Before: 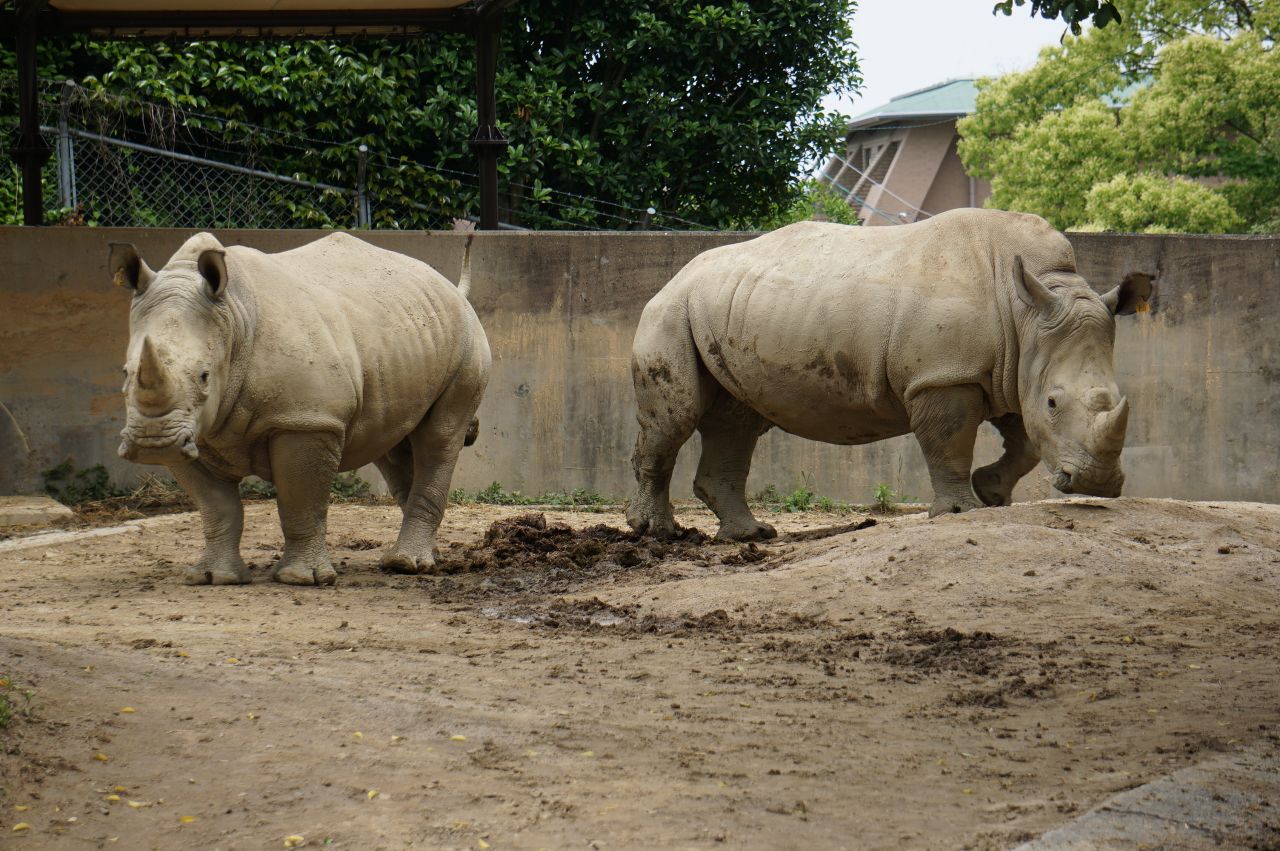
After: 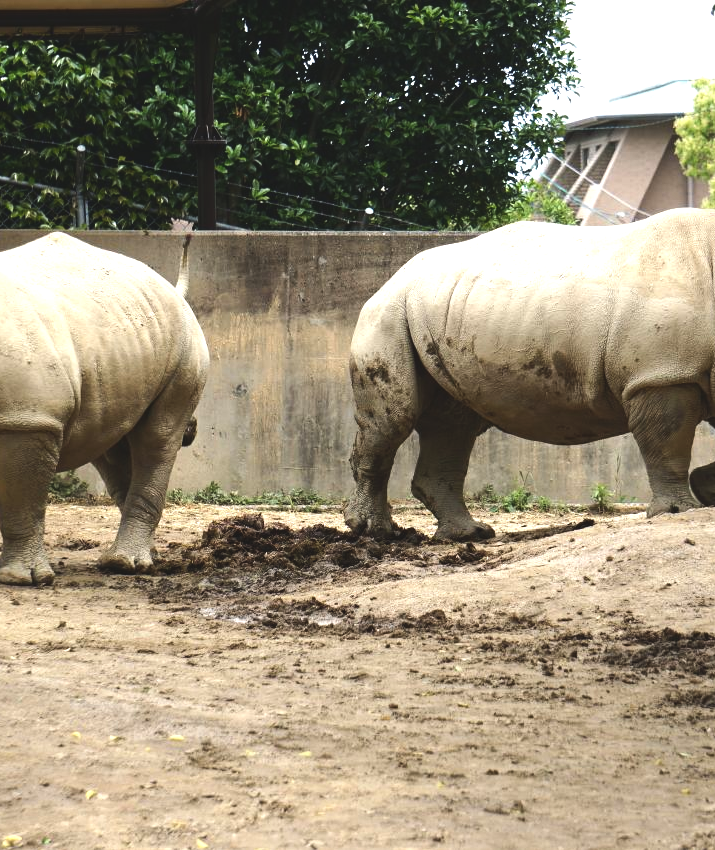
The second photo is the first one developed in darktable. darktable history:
crop: left 22.039%, right 22.049%, bottom 0.009%
exposure: exposure 0.6 EV, compensate highlight preservation false
color balance rgb: global offset › luminance 0.733%, perceptual saturation grading › global saturation 1.918%, perceptual saturation grading › highlights -1.824%, perceptual saturation grading › mid-tones 4.345%, perceptual saturation grading › shadows 8.344%
tone equalizer: -8 EV -0.73 EV, -7 EV -0.738 EV, -6 EV -0.628 EV, -5 EV -0.409 EV, -3 EV 0.387 EV, -2 EV 0.6 EV, -1 EV 0.676 EV, +0 EV 0.73 EV, edges refinement/feathering 500, mask exposure compensation -1.57 EV, preserve details no
contrast brightness saturation: contrast -0.088, brightness -0.031, saturation -0.108
